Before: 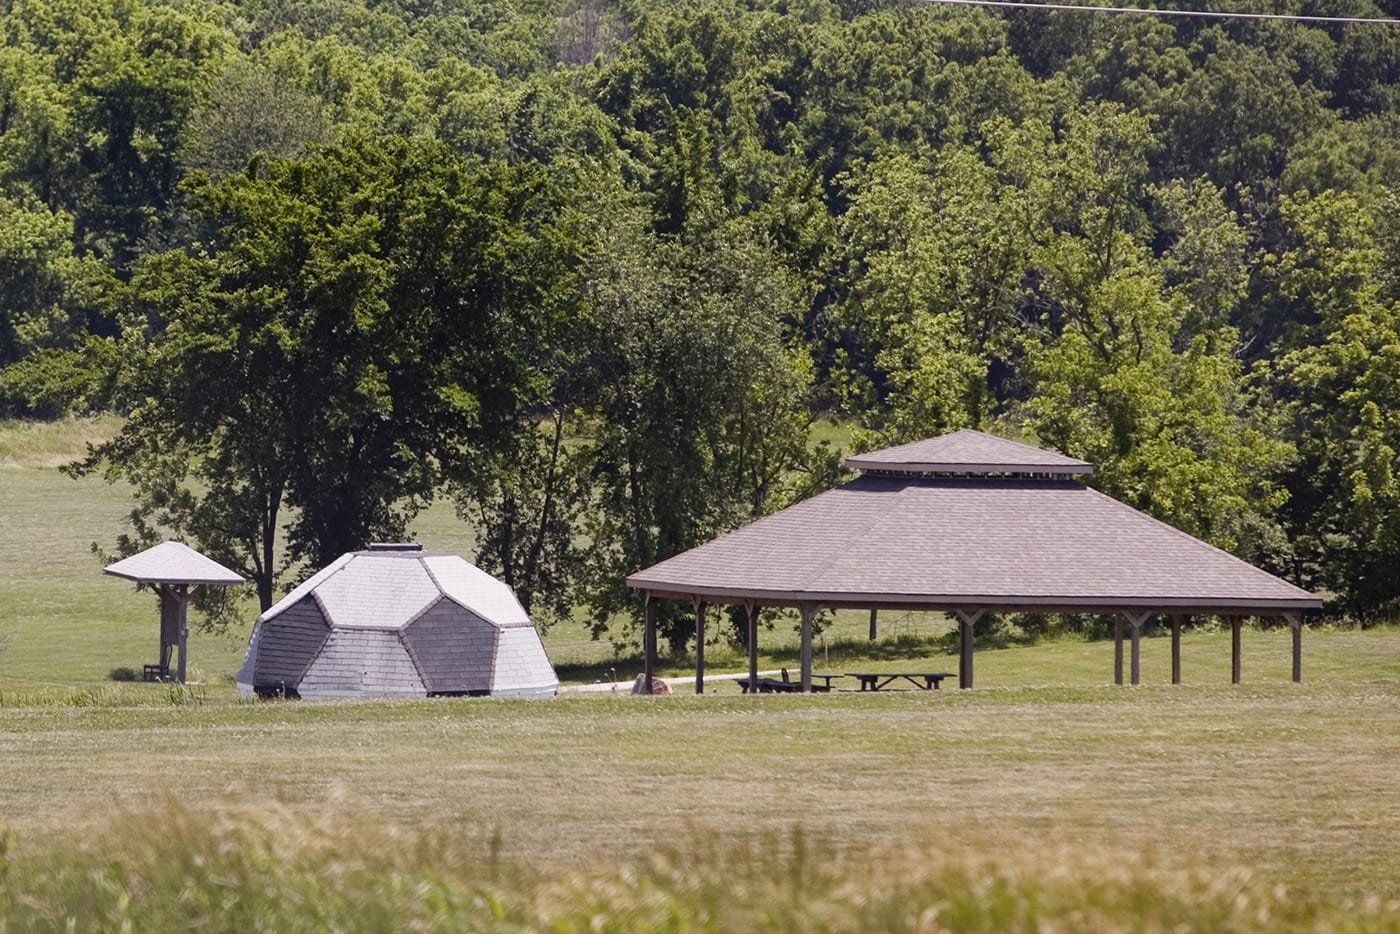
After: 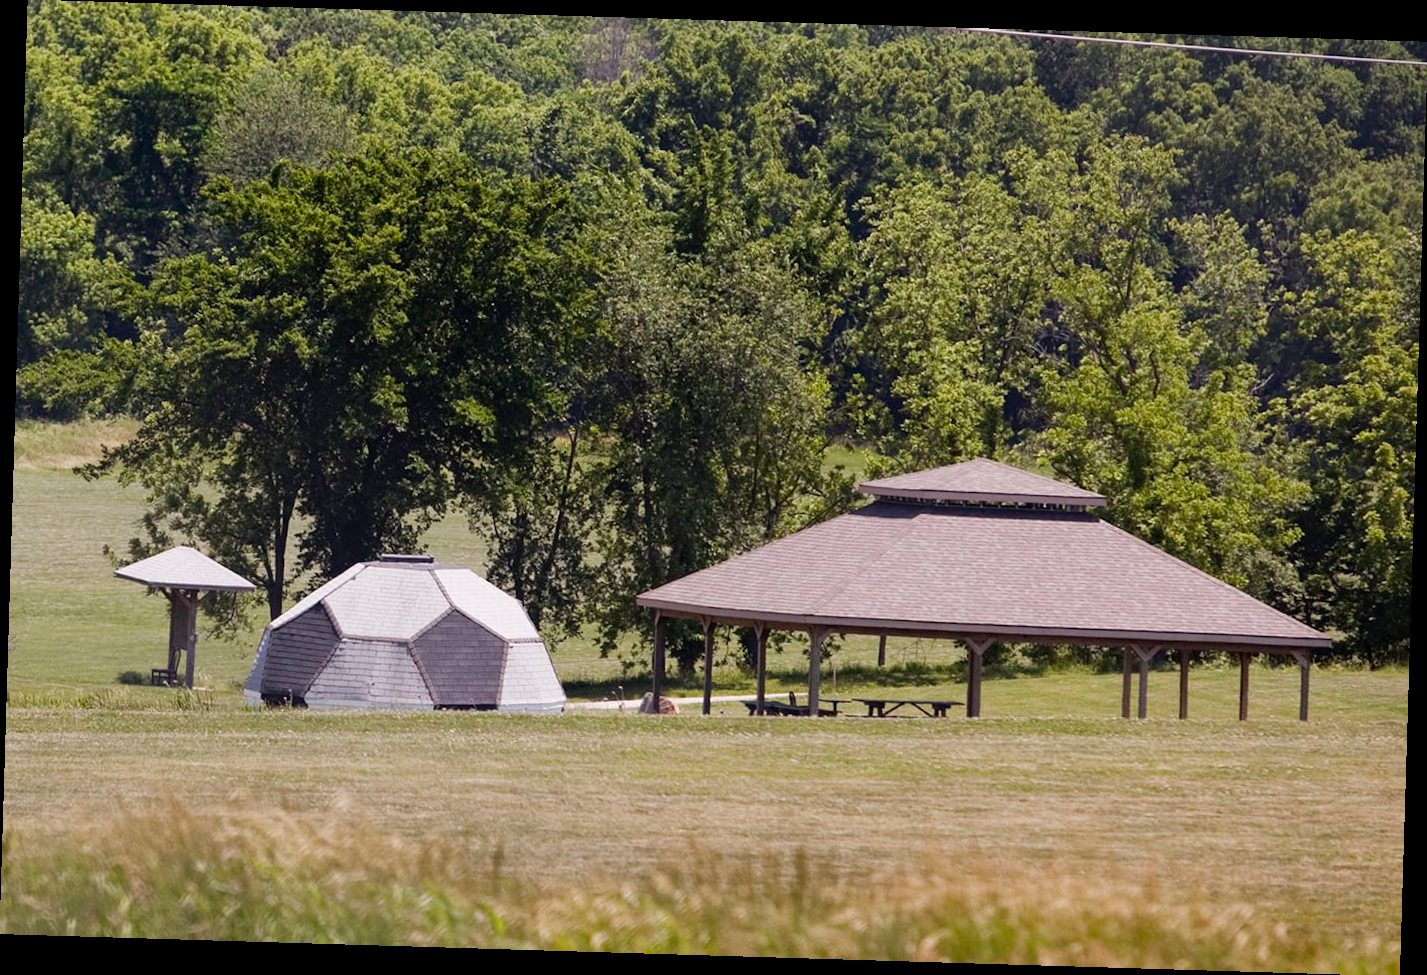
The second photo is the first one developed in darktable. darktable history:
crop and rotate: angle -1.73°
